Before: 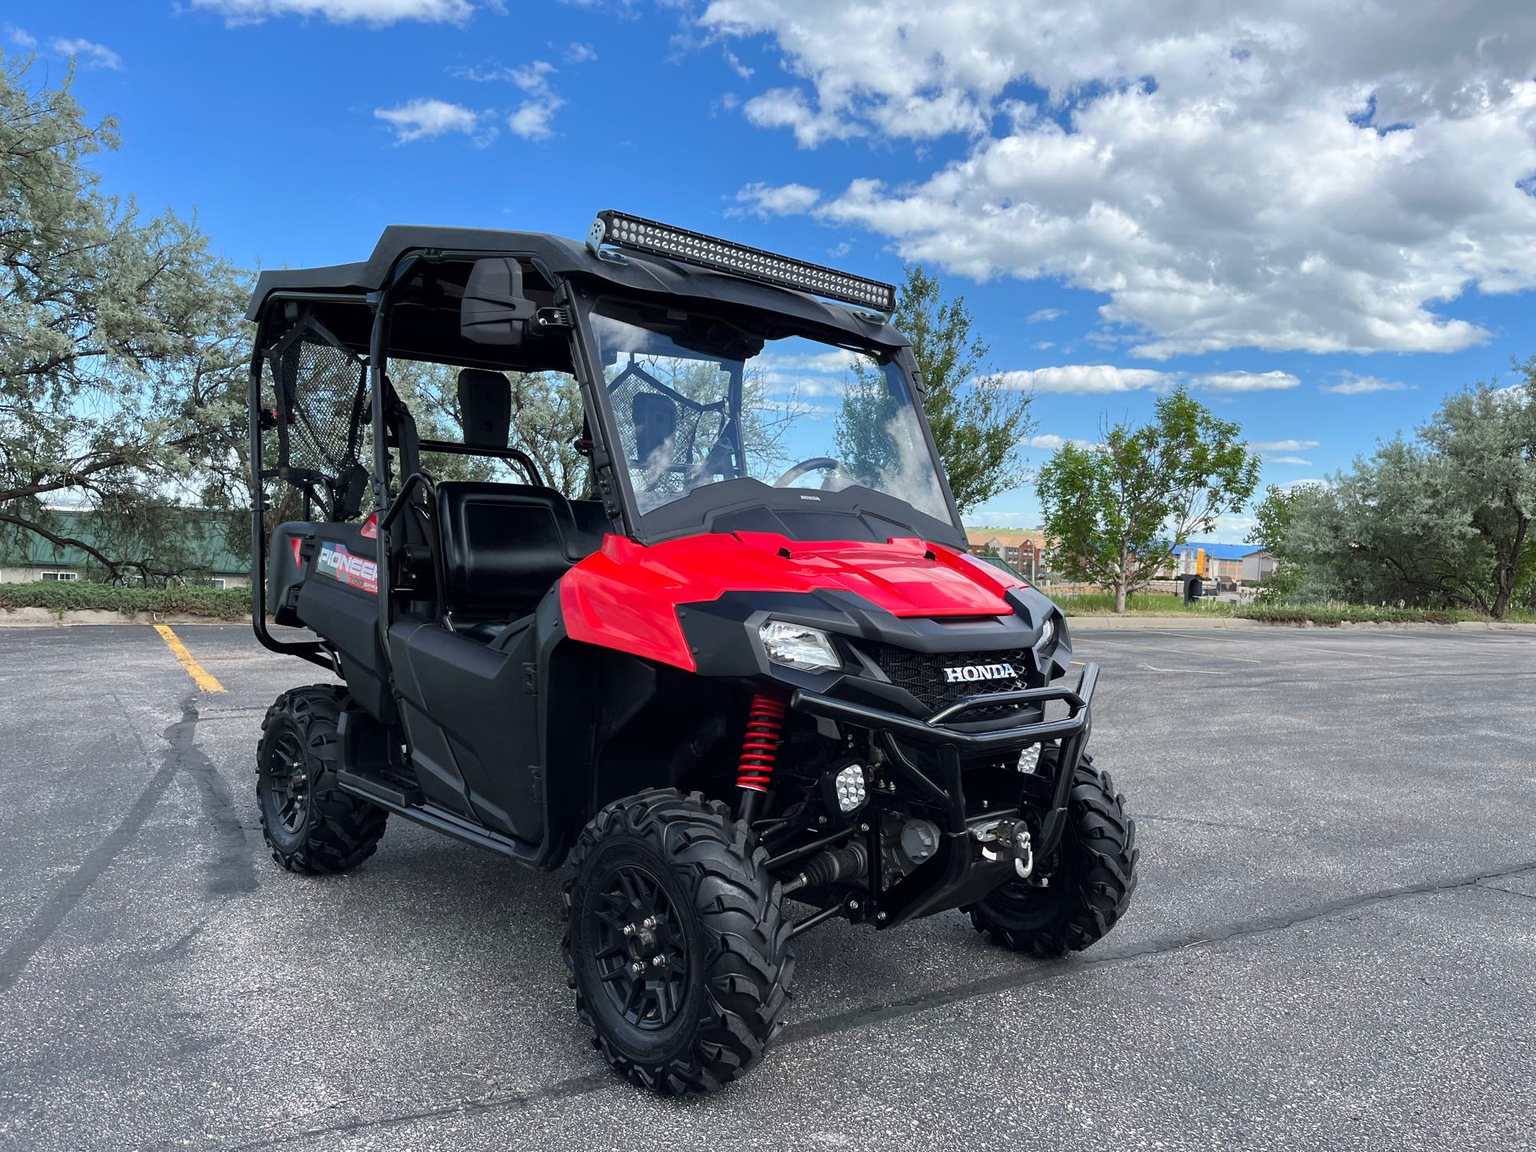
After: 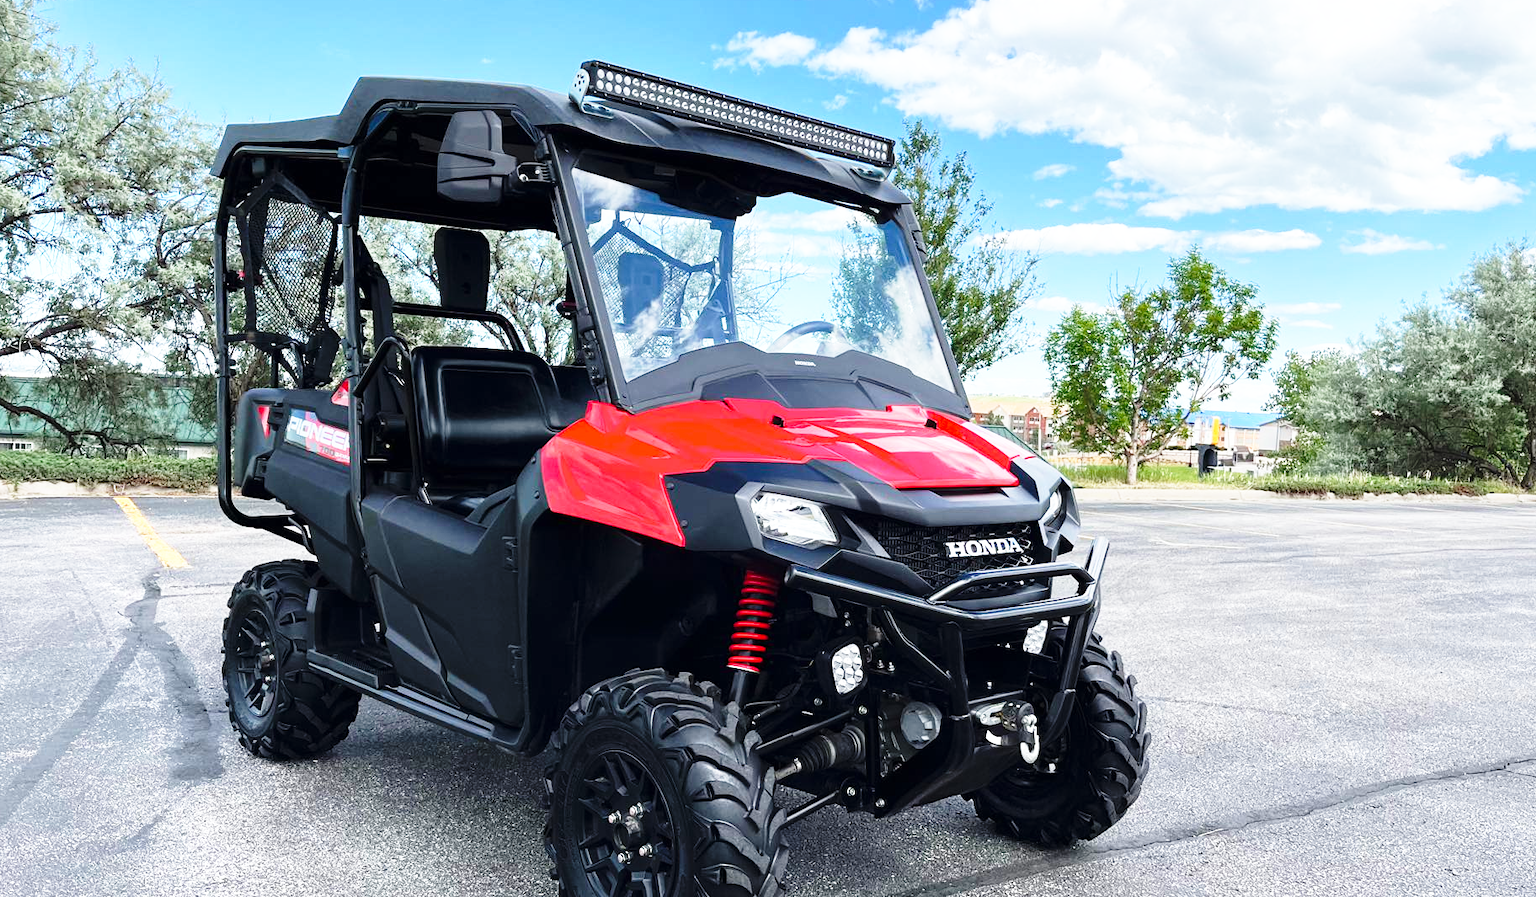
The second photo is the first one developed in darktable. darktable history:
crop and rotate: left 2.991%, top 13.302%, right 1.981%, bottom 12.636%
exposure: exposure 0.2 EV, compensate highlight preservation false
base curve: curves: ch0 [(0, 0) (0.026, 0.03) (0.109, 0.232) (0.351, 0.748) (0.669, 0.968) (1, 1)], preserve colors none
